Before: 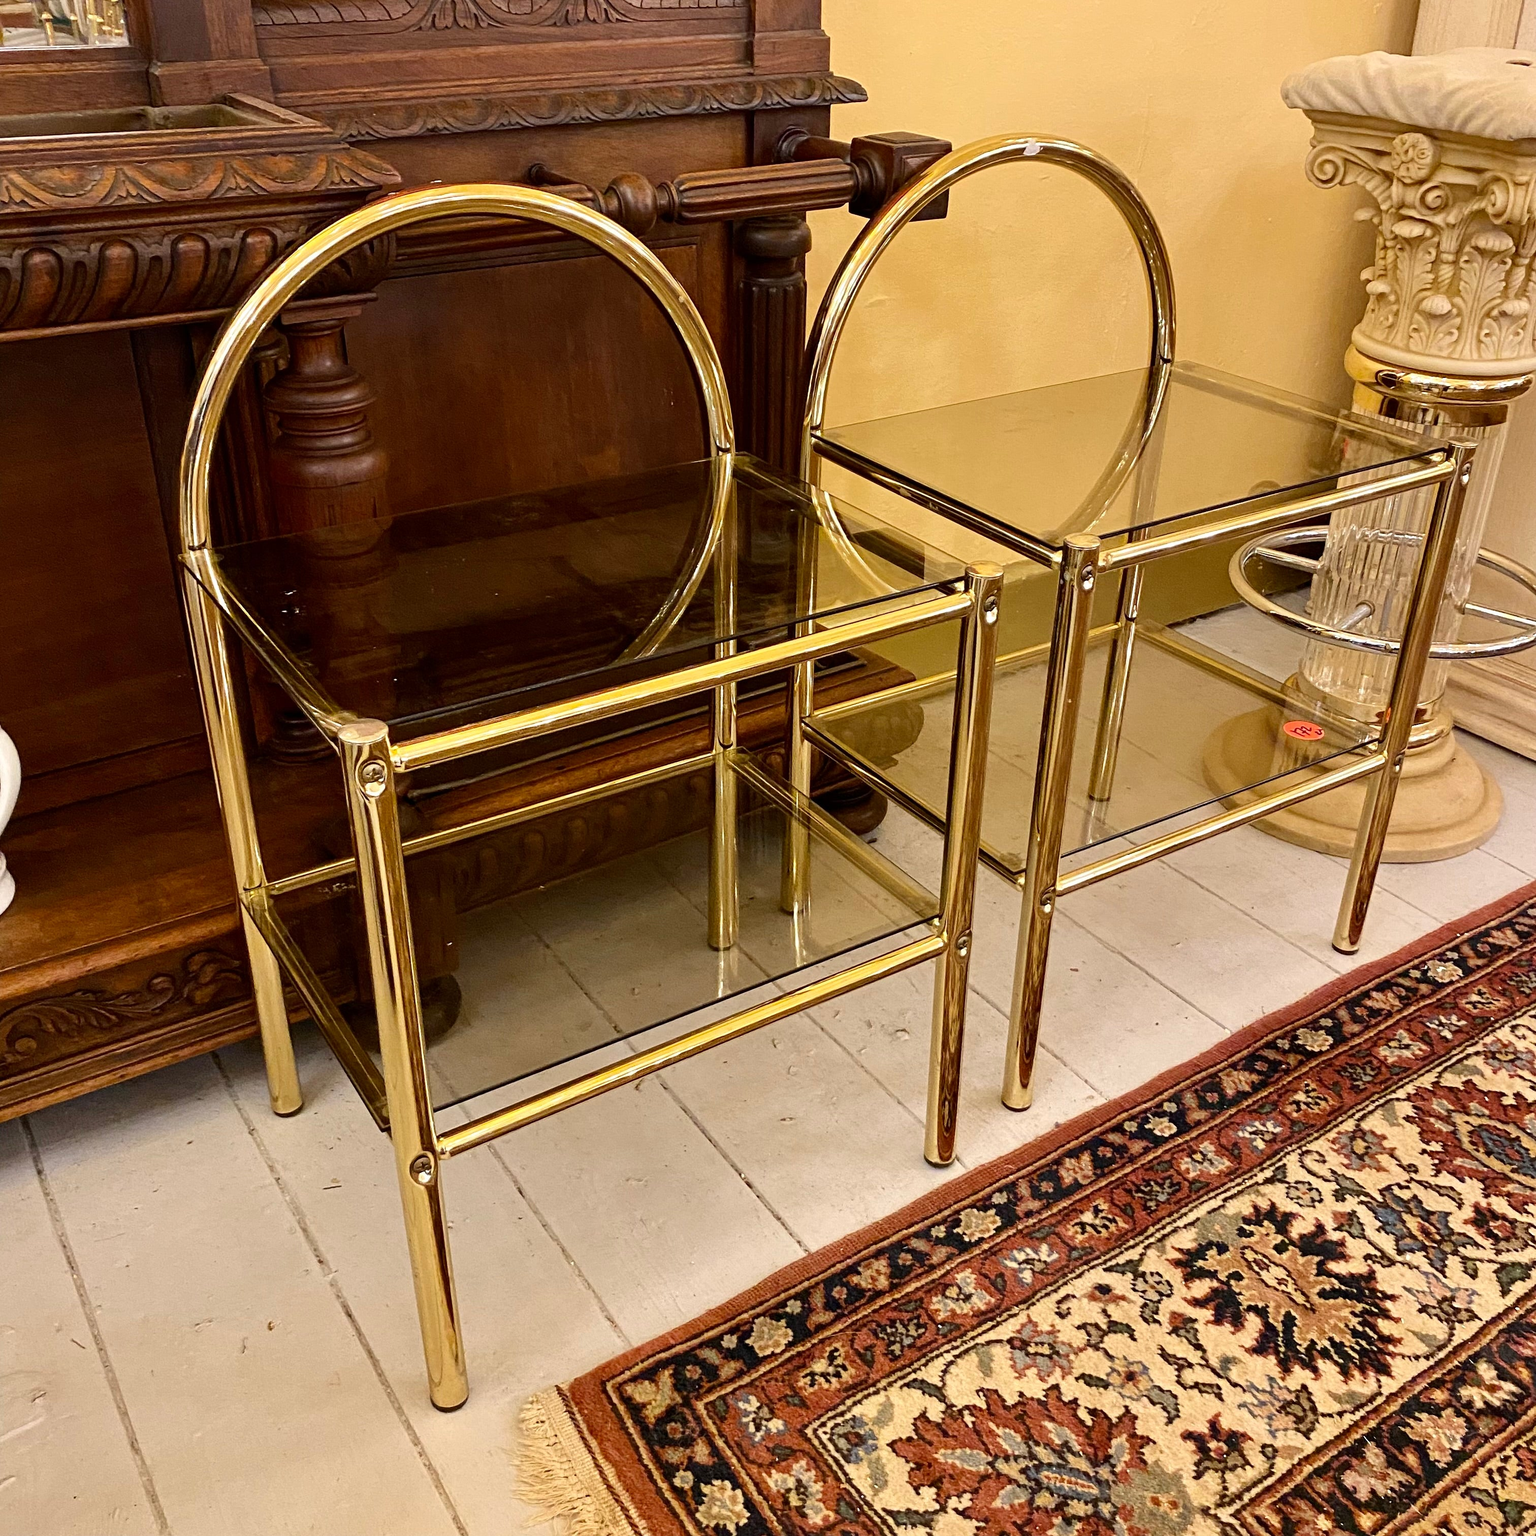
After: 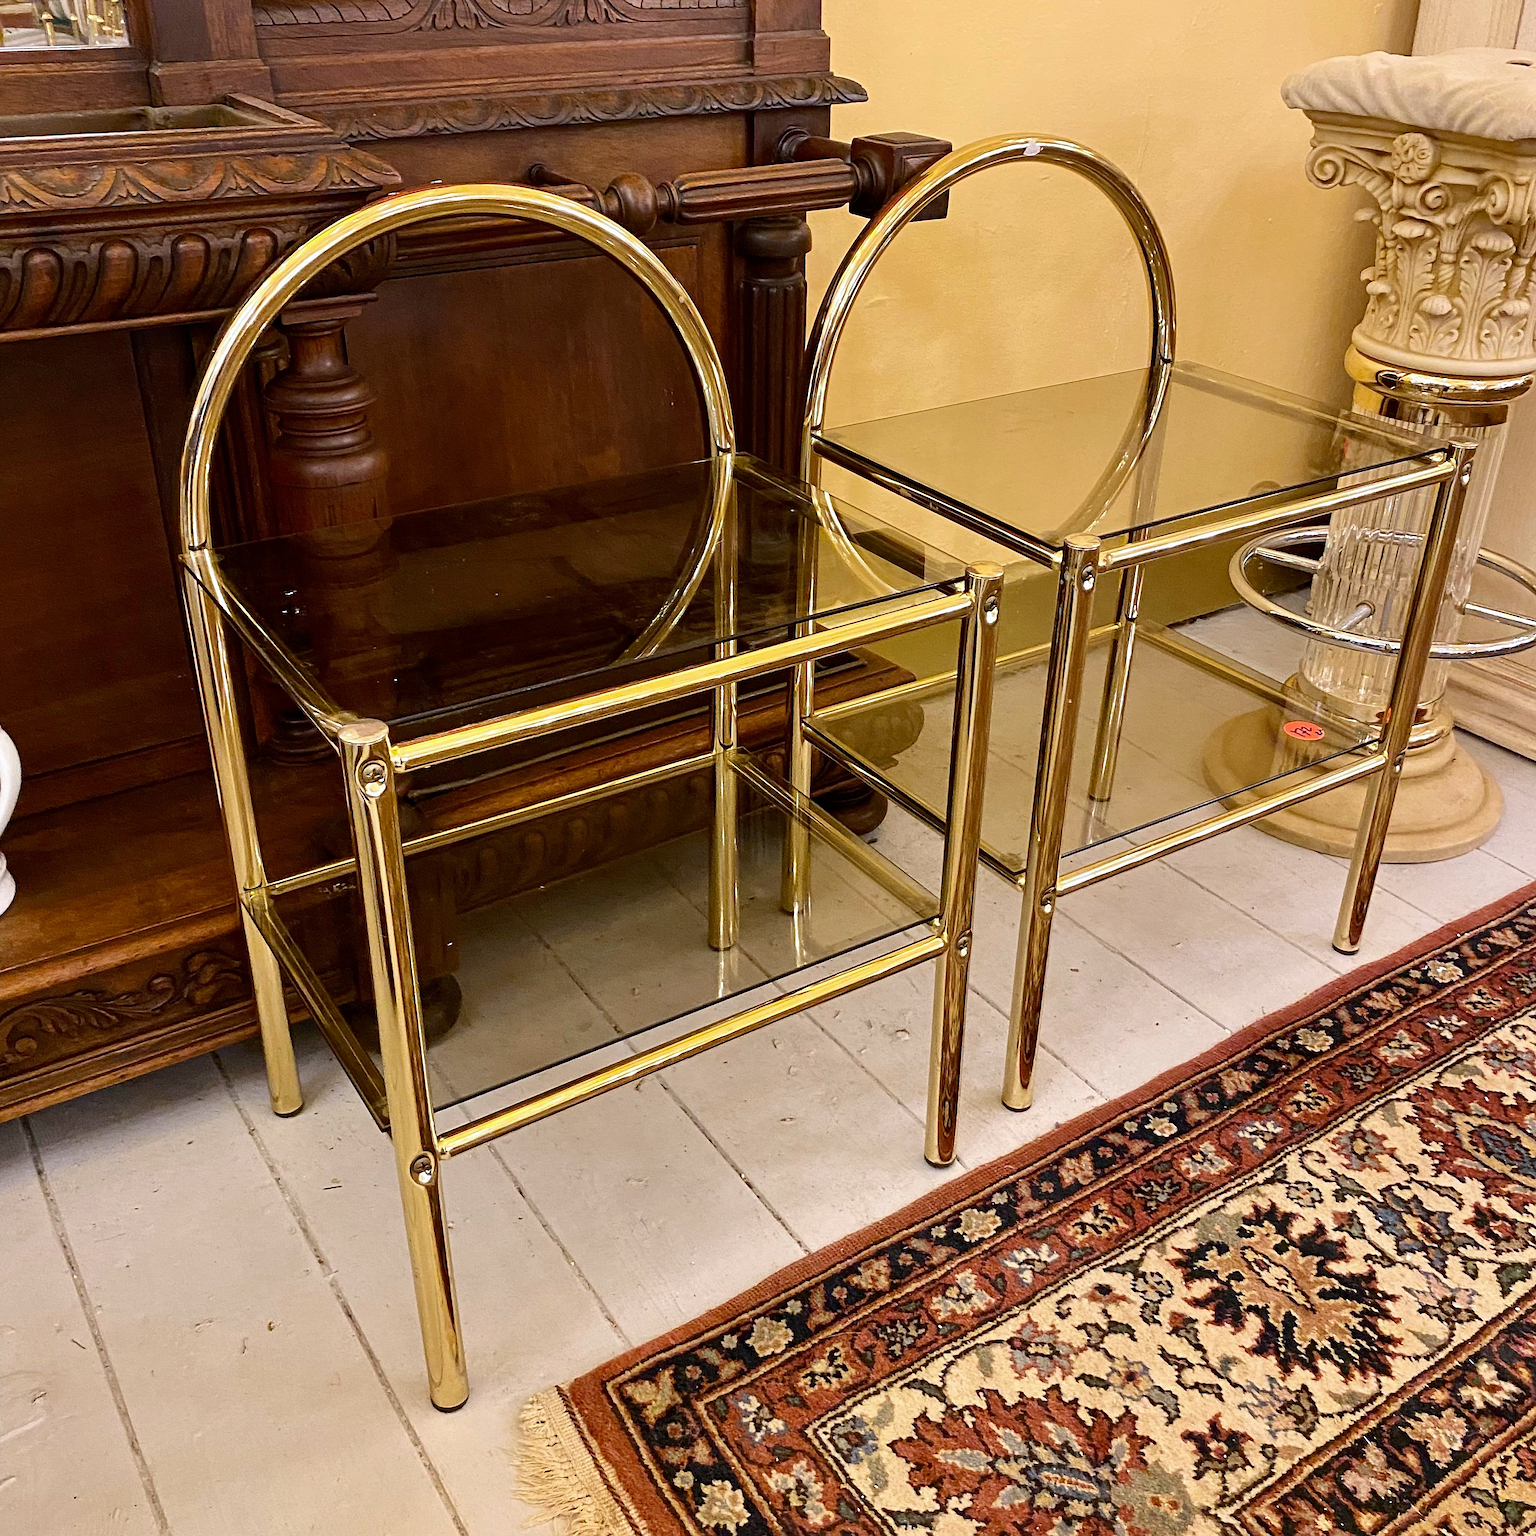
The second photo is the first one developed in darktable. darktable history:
sharpen: radius 1.458, amount 0.398, threshold 1.271
rotate and perspective: automatic cropping original format, crop left 0, crop top 0
white balance: red 0.984, blue 1.059
